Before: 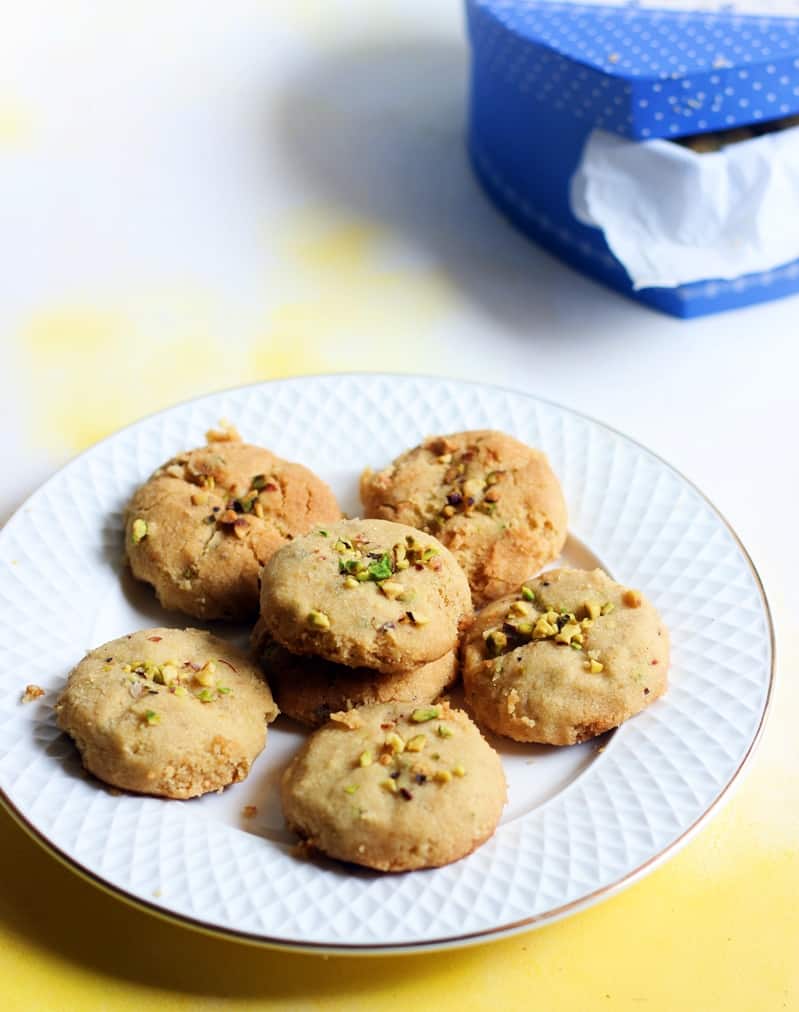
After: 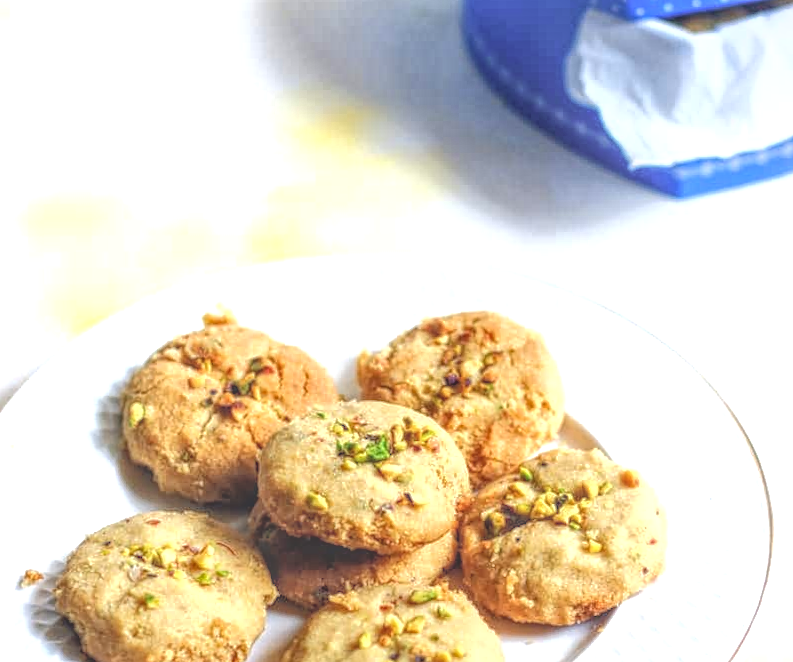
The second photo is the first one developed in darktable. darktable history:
crop: top 11.166%, bottom 22.168%
local contrast: highlights 20%, shadows 30%, detail 200%, midtone range 0.2
exposure: exposure 0.496 EV, compensate highlight preservation false
rotate and perspective: rotation -0.45°, automatic cropping original format, crop left 0.008, crop right 0.992, crop top 0.012, crop bottom 0.988
